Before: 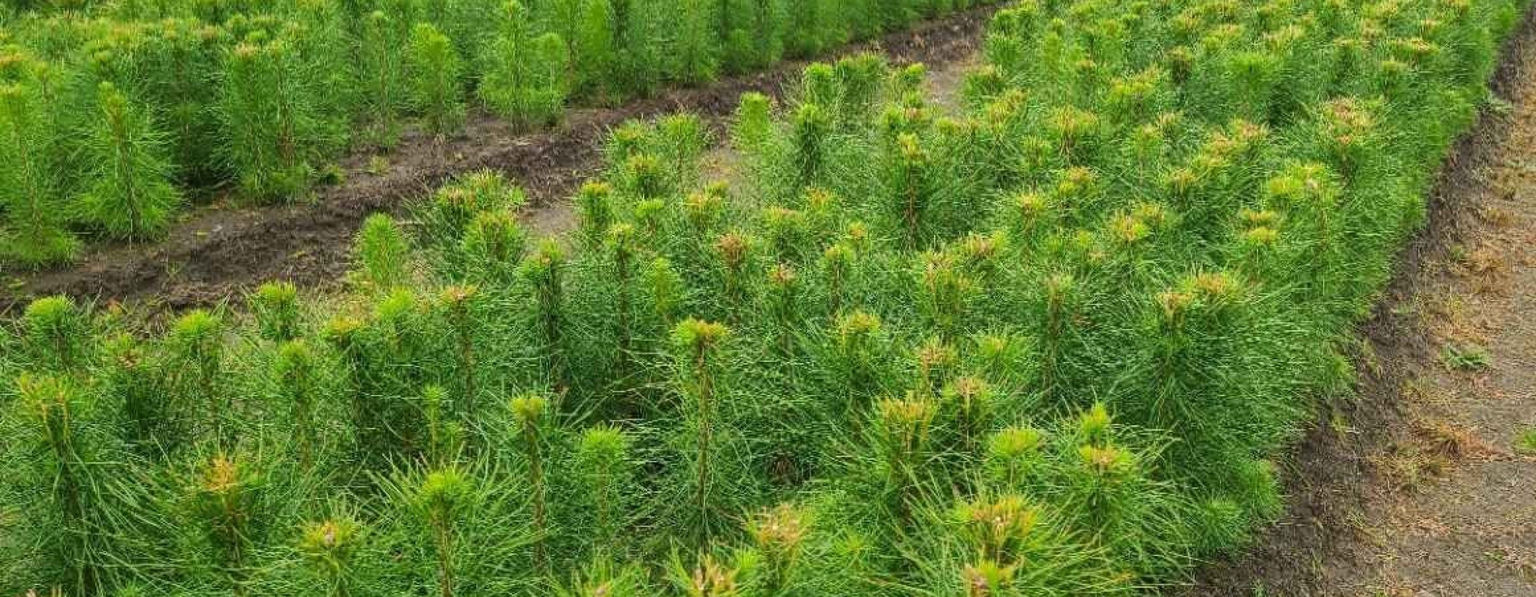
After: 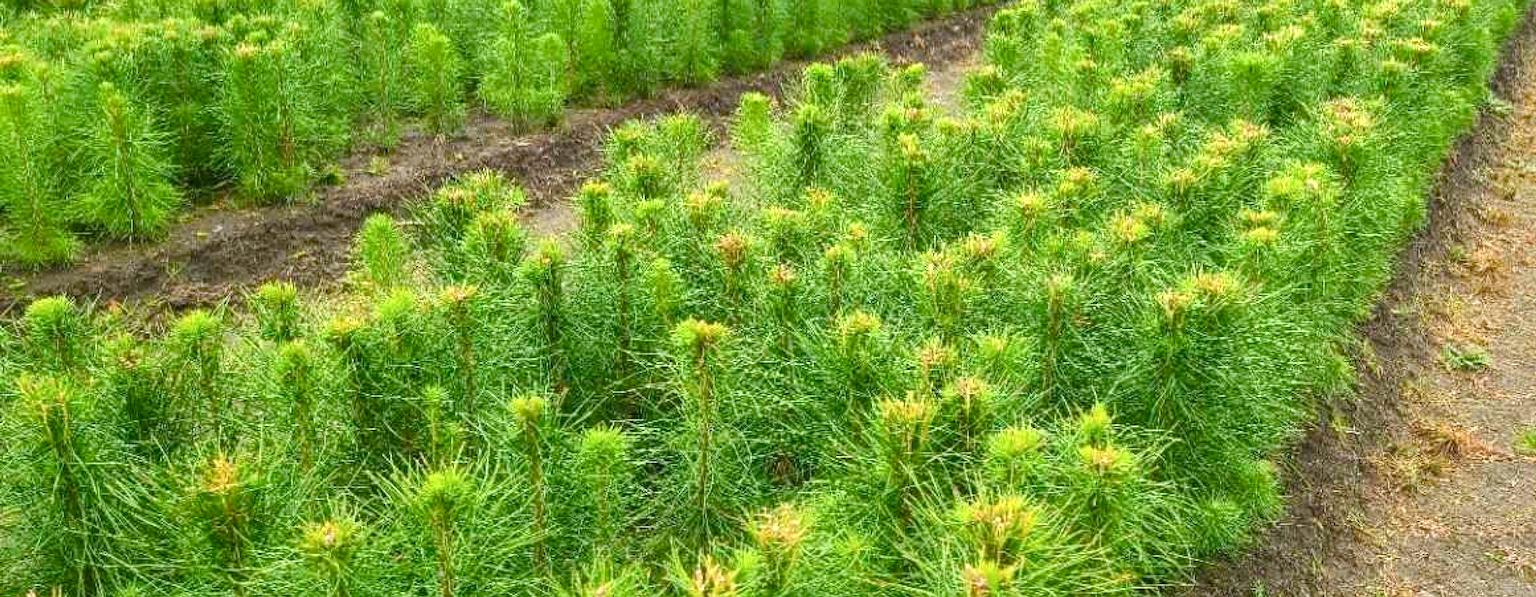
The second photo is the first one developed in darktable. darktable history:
exposure: black level correction 0, exposure 0.7 EV, compensate exposure bias true, compensate highlight preservation false
color balance rgb: perceptual saturation grading › global saturation 20%, perceptual saturation grading › highlights -25%, perceptual saturation grading › shadows 25%
